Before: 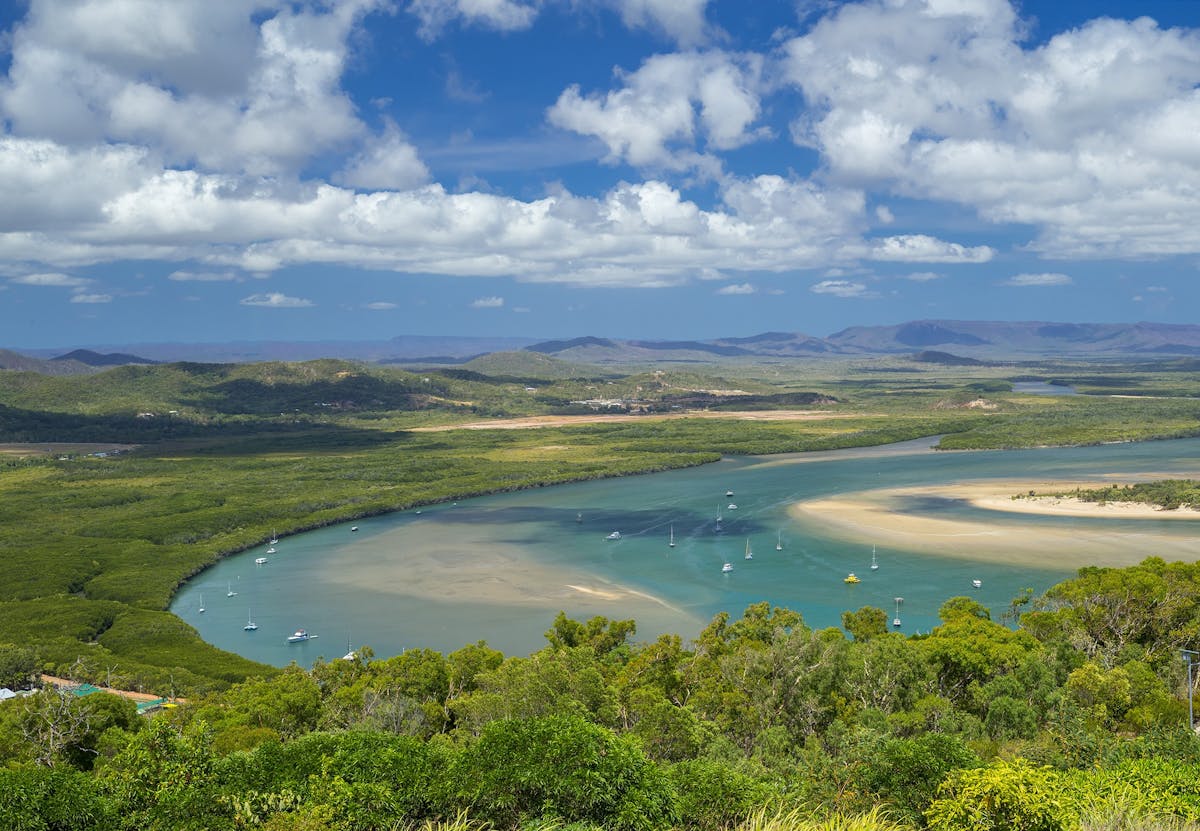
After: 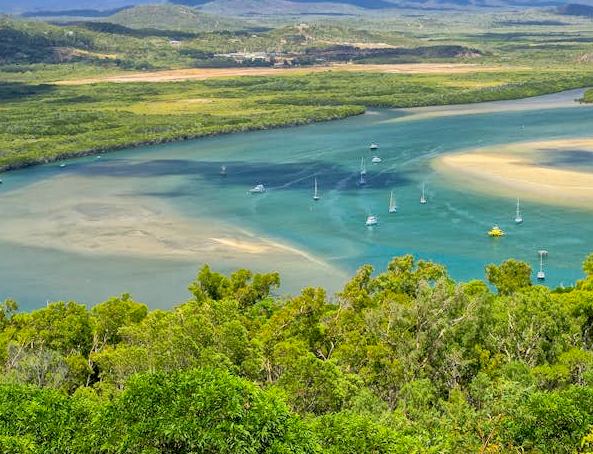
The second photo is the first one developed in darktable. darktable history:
color zones: curves: ch0 [(0, 0.613) (0.01, 0.613) (0.245, 0.448) (0.498, 0.529) (0.642, 0.665) (0.879, 0.777) (0.99, 0.613)]; ch1 [(0, 0) (0.143, 0) (0.286, 0) (0.429, 0) (0.571, 0) (0.714, 0) (0.857, 0)], mix -131.09%
global tonemap: drago (1, 100), detail 1
crop: left 29.672%, top 41.786%, right 20.851%, bottom 3.487%
exposure: black level correction 0.005, exposure 0.014 EV, compensate highlight preservation false
